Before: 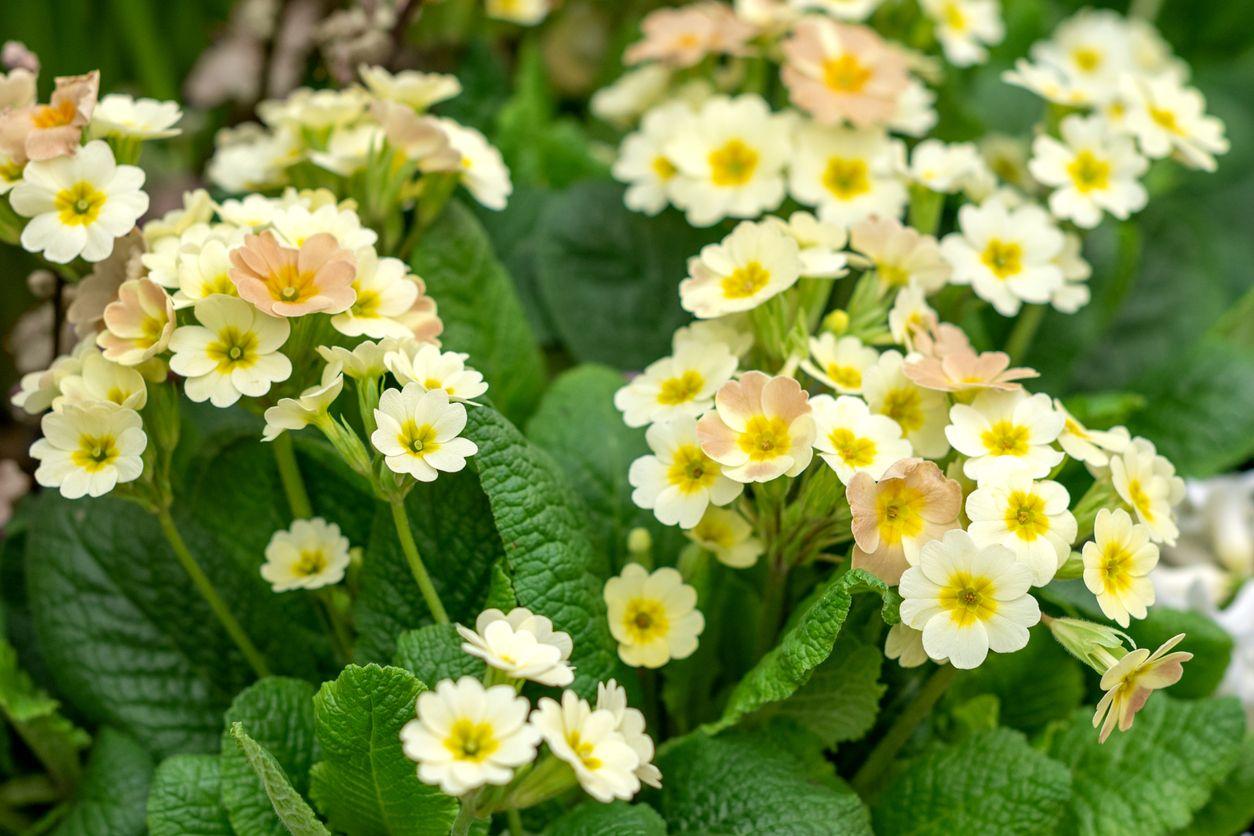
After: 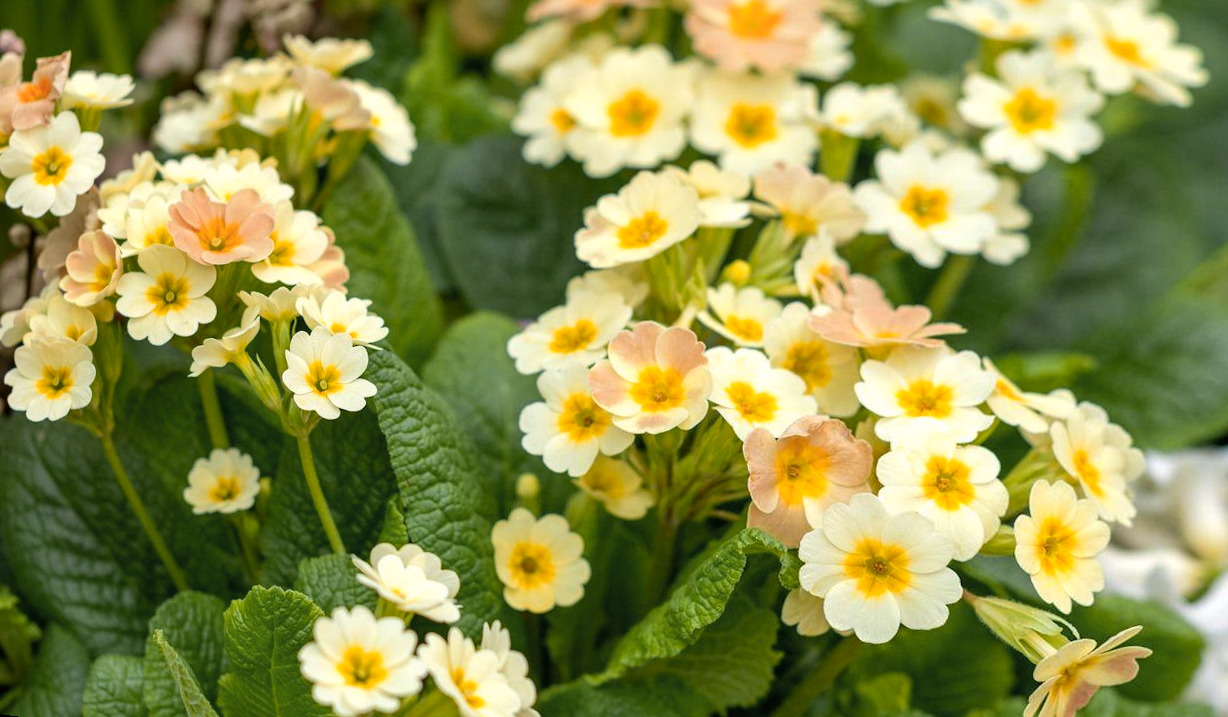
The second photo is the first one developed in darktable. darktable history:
rotate and perspective: rotation 1.69°, lens shift (vertical) -0.023, lens shift (horizontal) -0.291, crop left 0.025, crop right 0.988, crop top 0.092, crop bottom 0.842
color zones: curves: ch1 [(0.309, 0.524) (0.41, 0.329) (0.508, 0.509)]; ch2 [(0.25, 0.457) (0.75, 0.5)]
